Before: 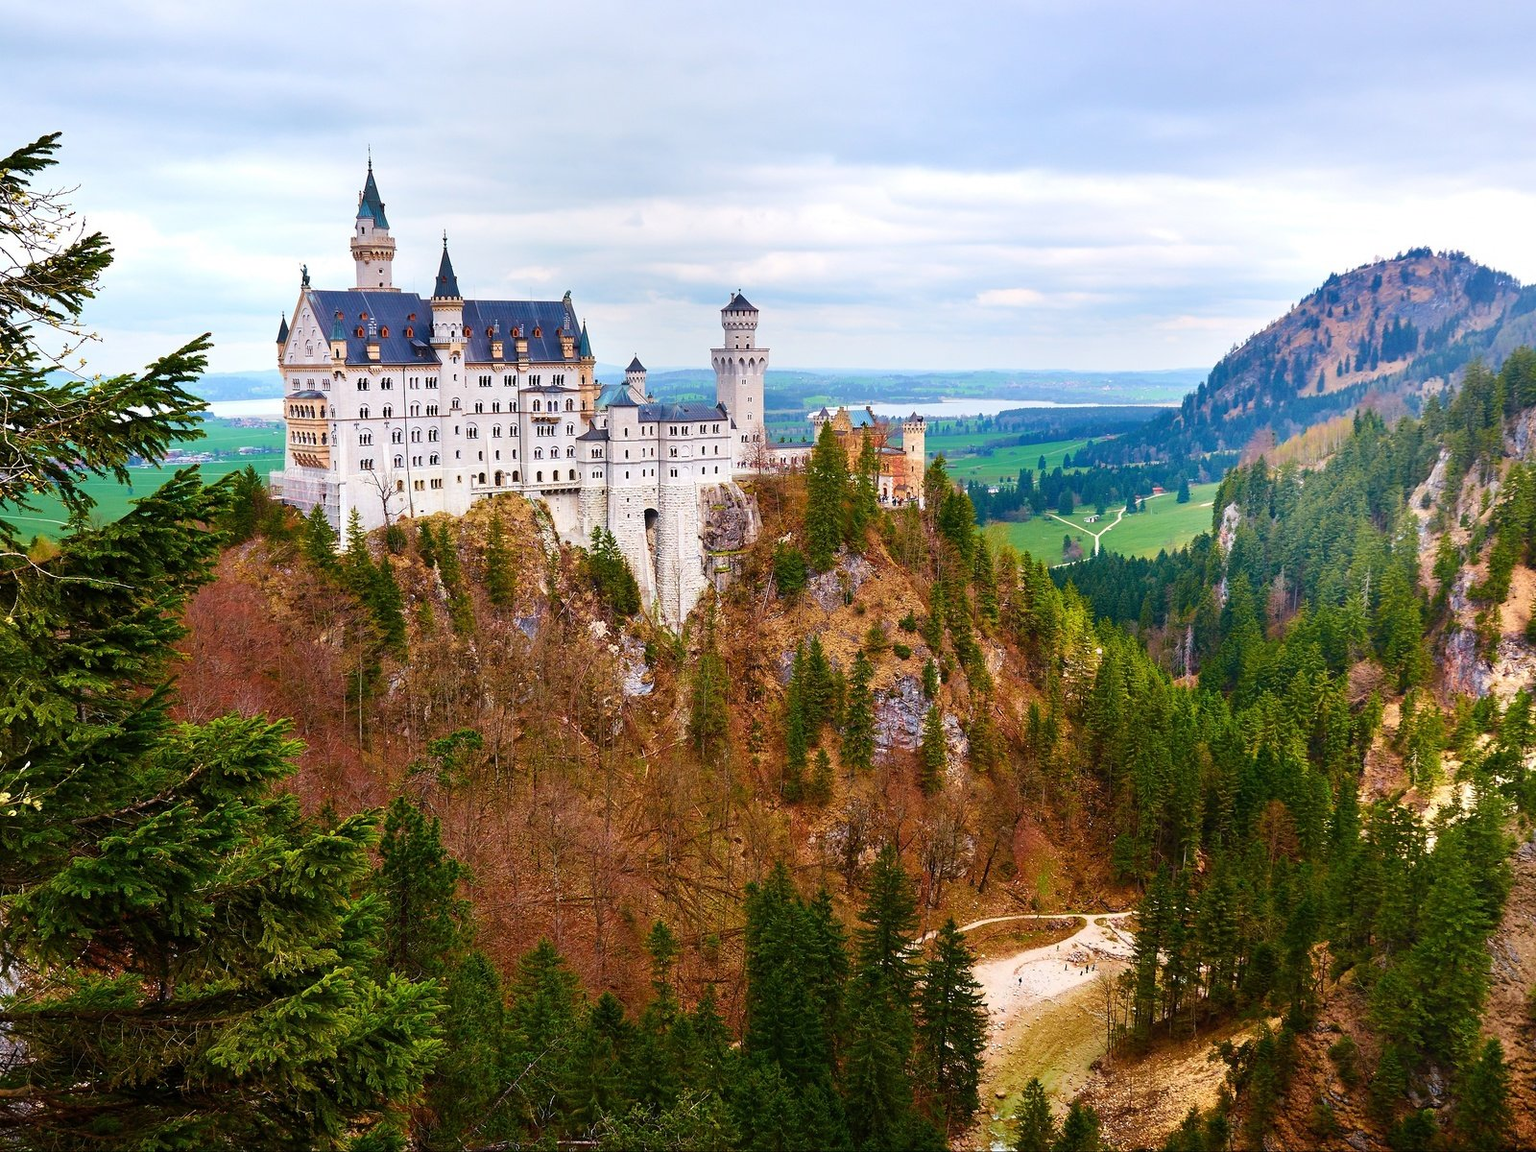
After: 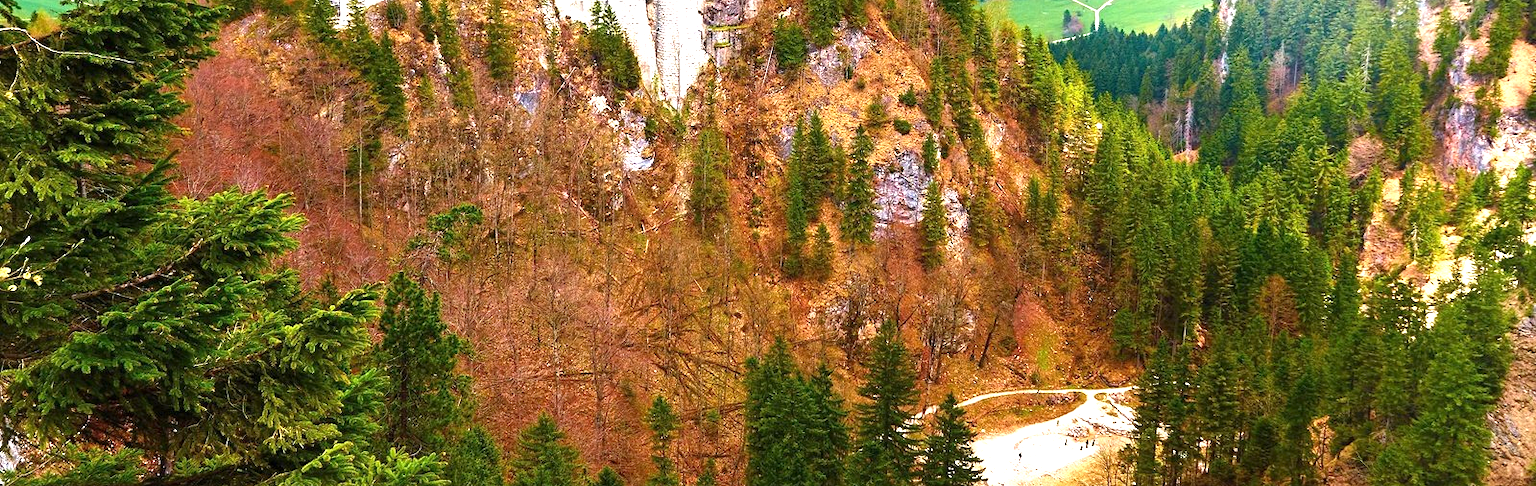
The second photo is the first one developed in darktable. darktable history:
crop: top 45.596%, bottom 12.145%
exposure: exposure 1.001 EV, compensate highlight preservation false
tone equalizer: on, module defaults
